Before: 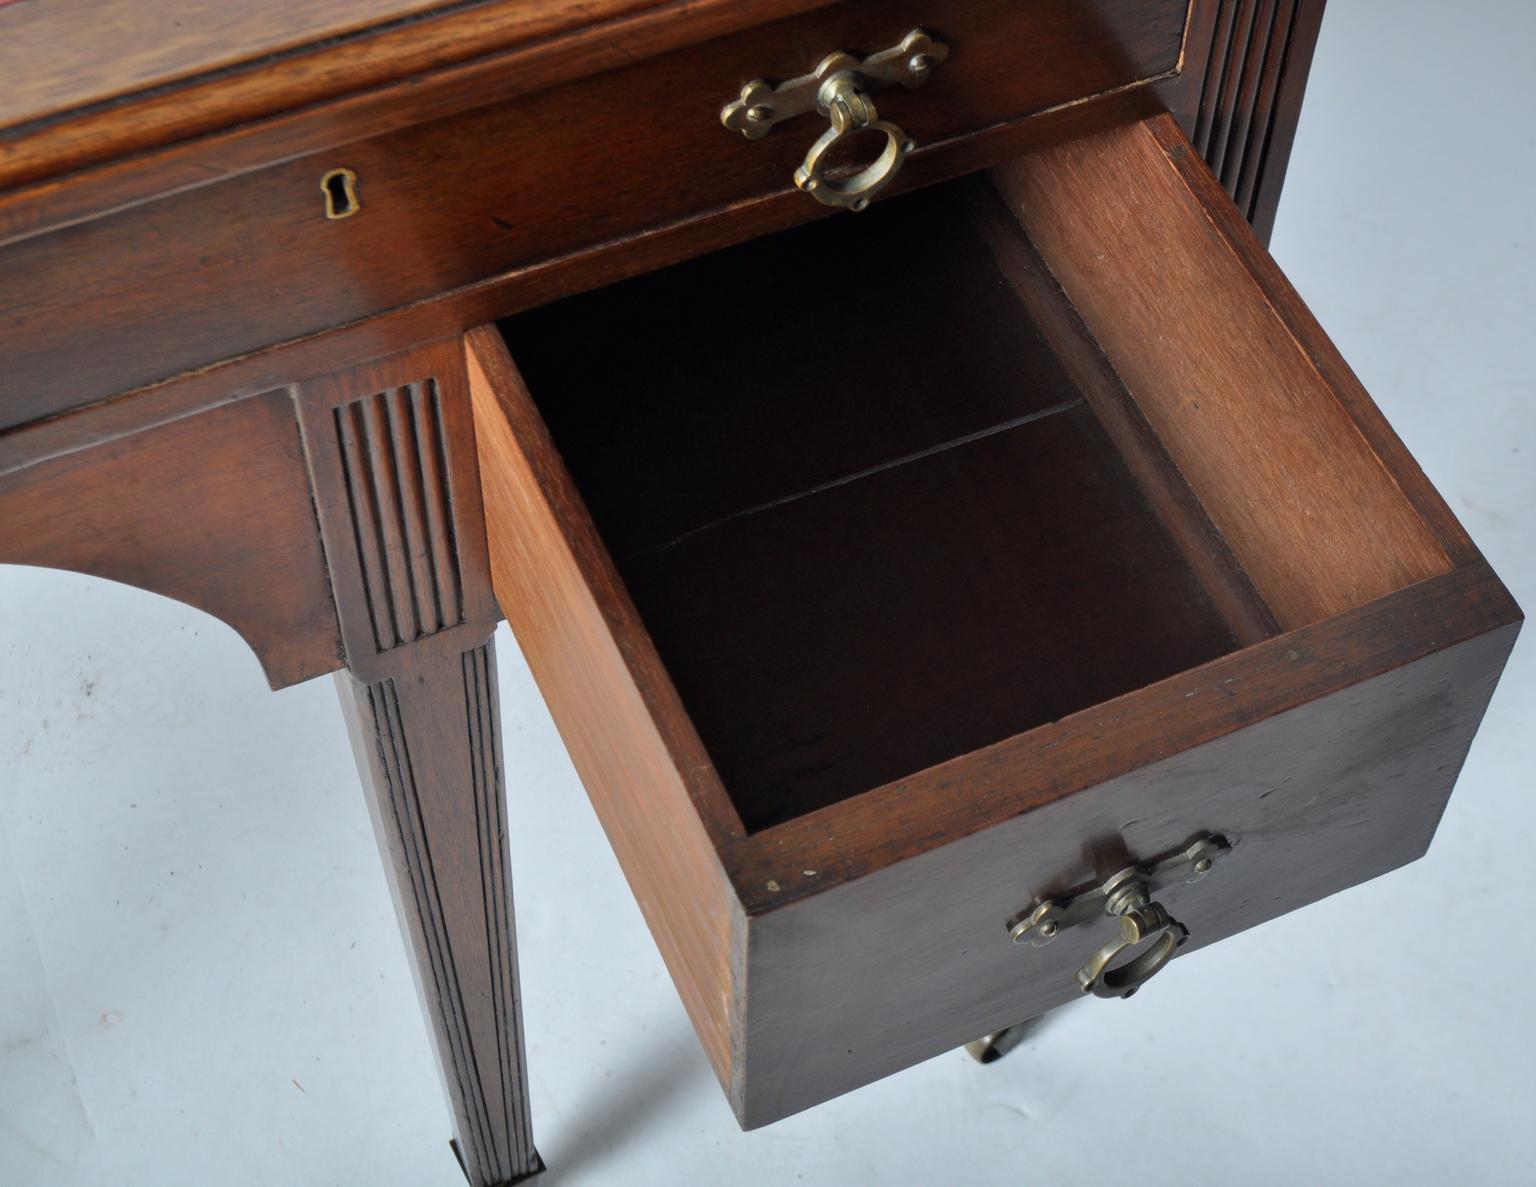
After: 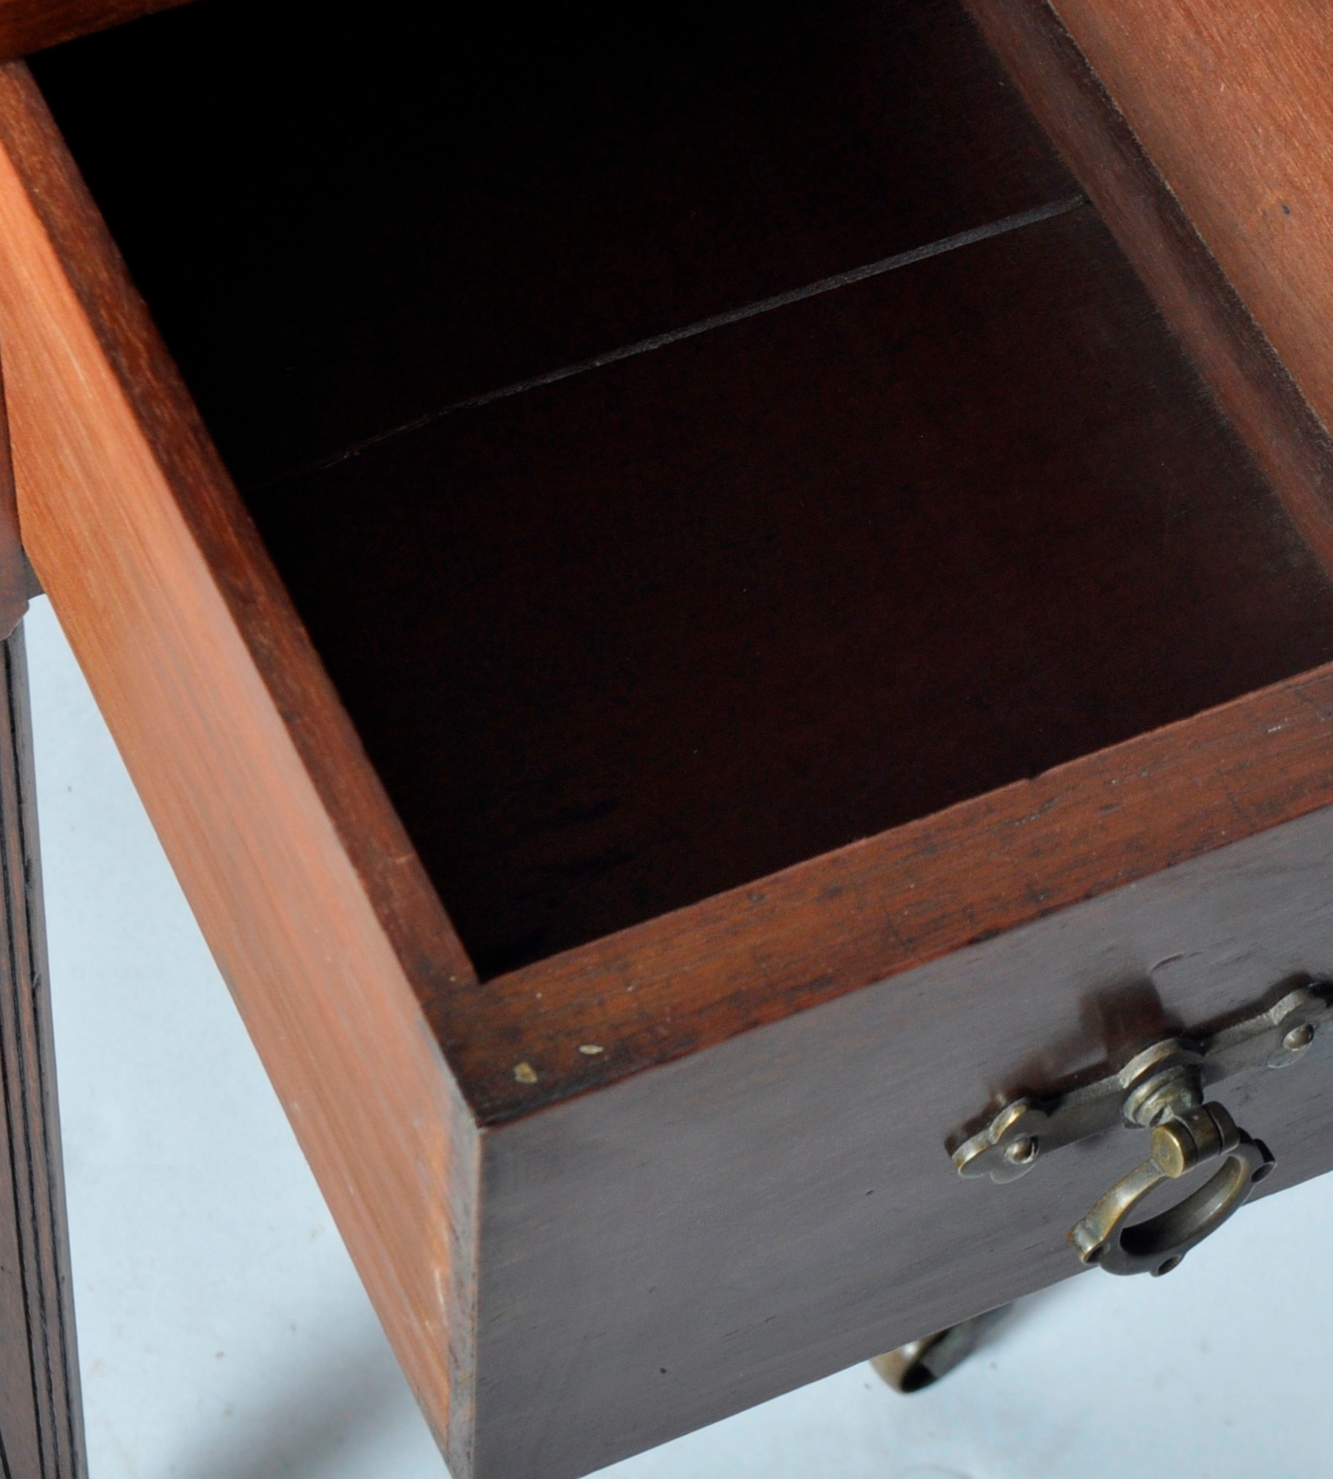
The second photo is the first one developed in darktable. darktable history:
crop: left 31.345%, top 24.408%, right 20.414%, bottom 6.321%
